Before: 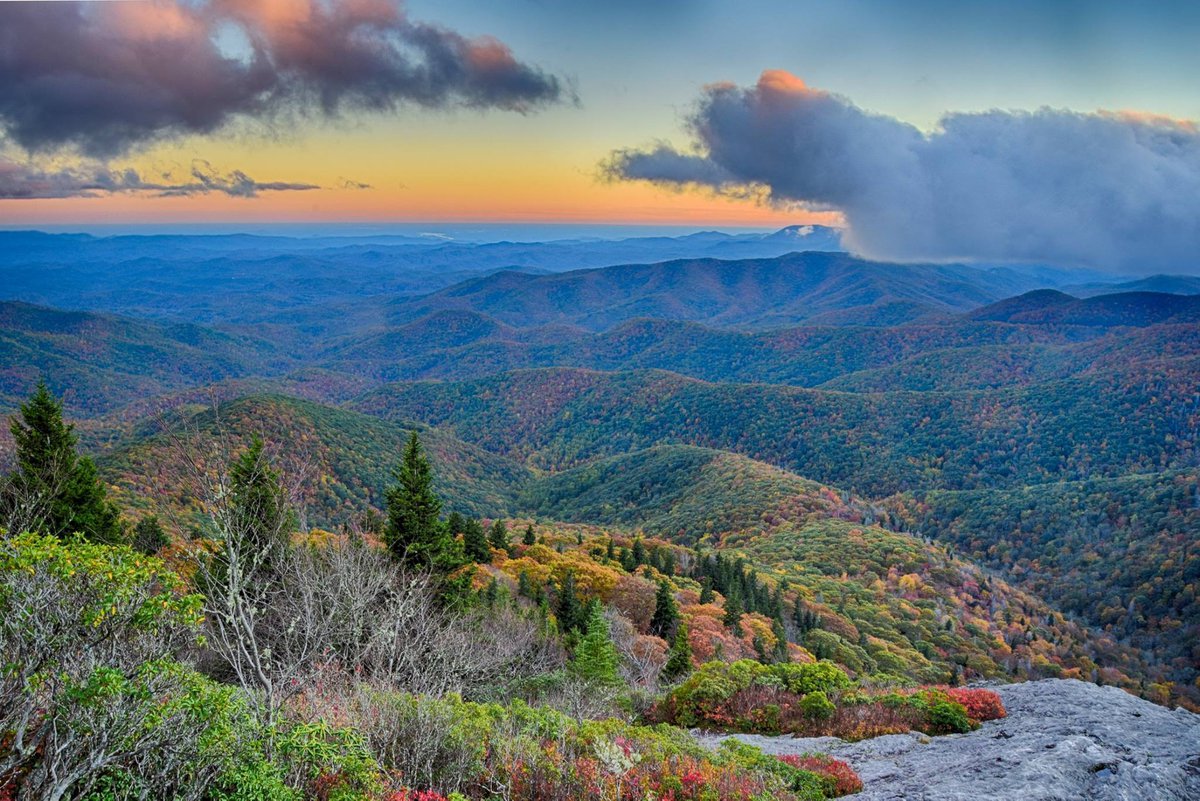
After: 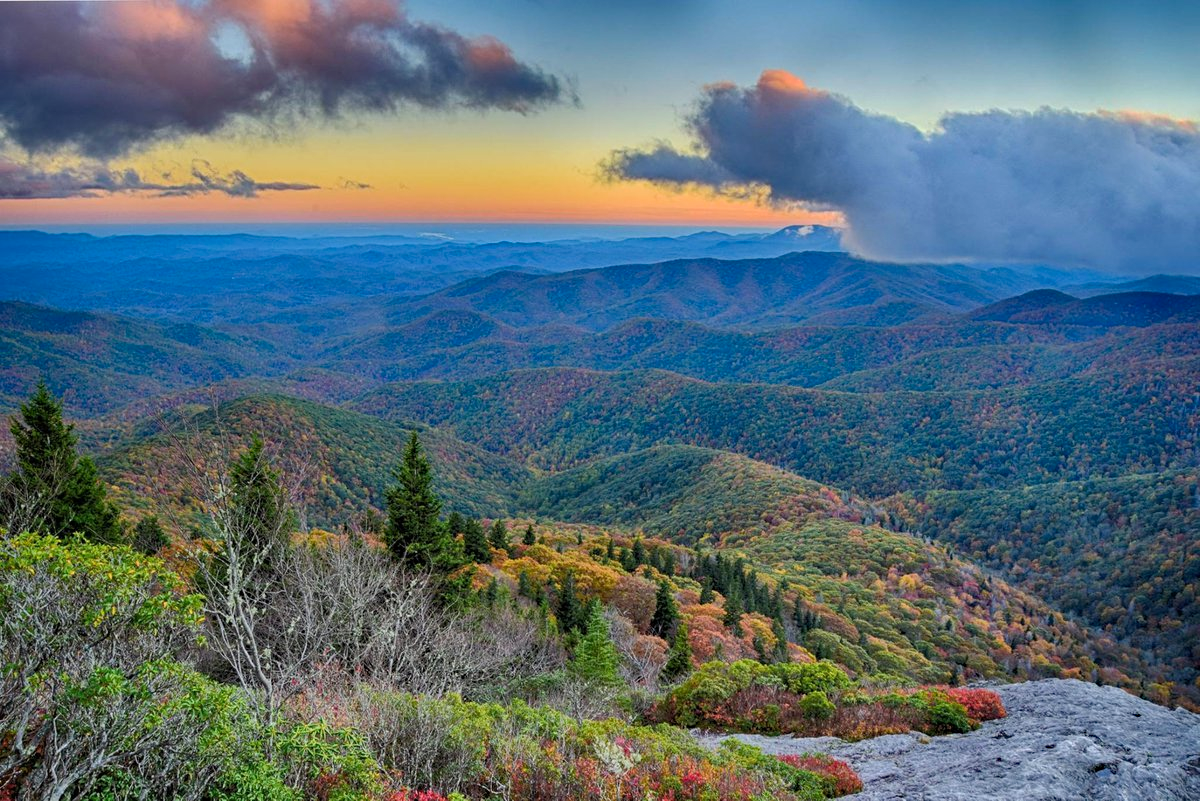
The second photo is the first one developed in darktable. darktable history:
tone equalizer: -8 EV -0.546 EV, edges refinement/feathering 500, mask exposure compensation -1.57 EV, preserve details no
haze removal: compatibility mode true, adaptive false
